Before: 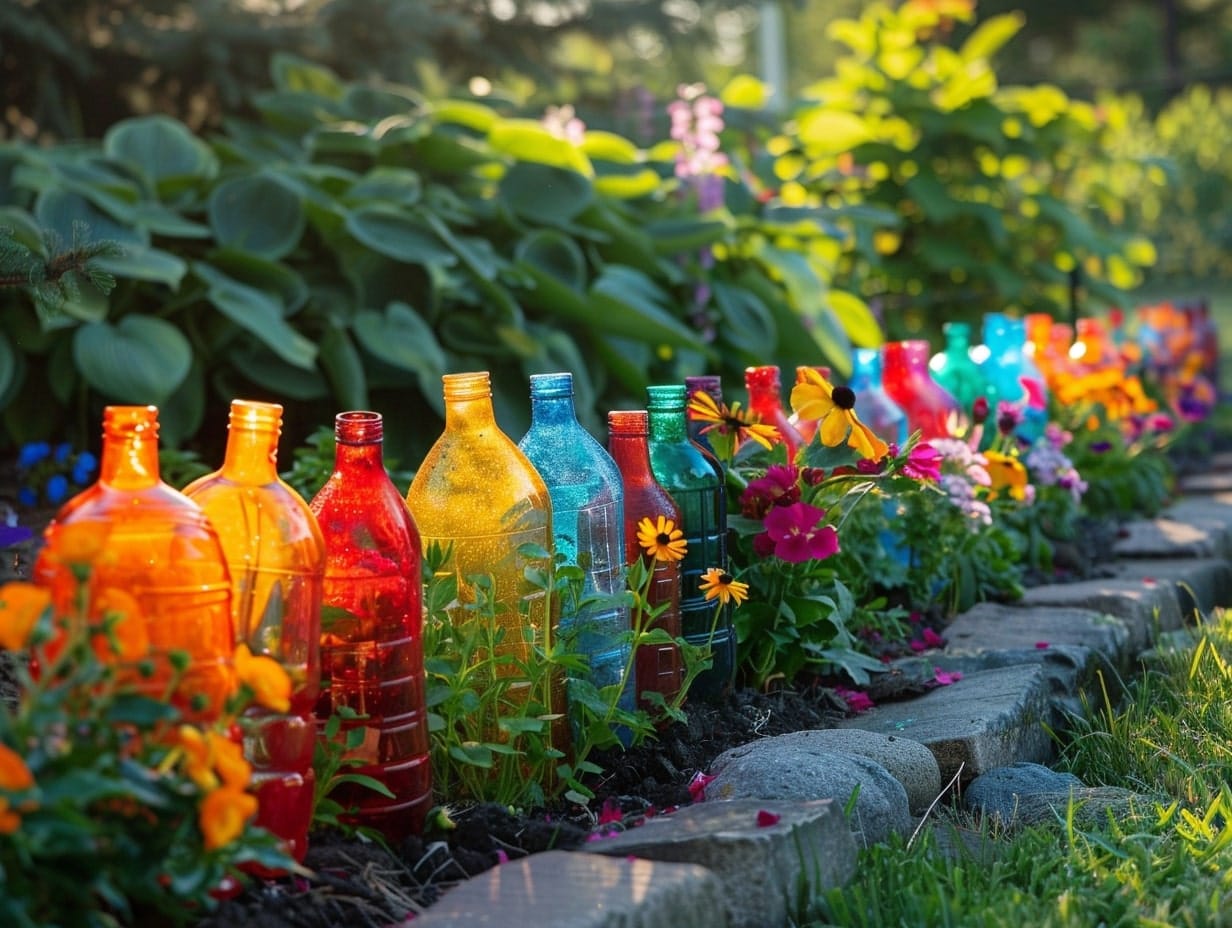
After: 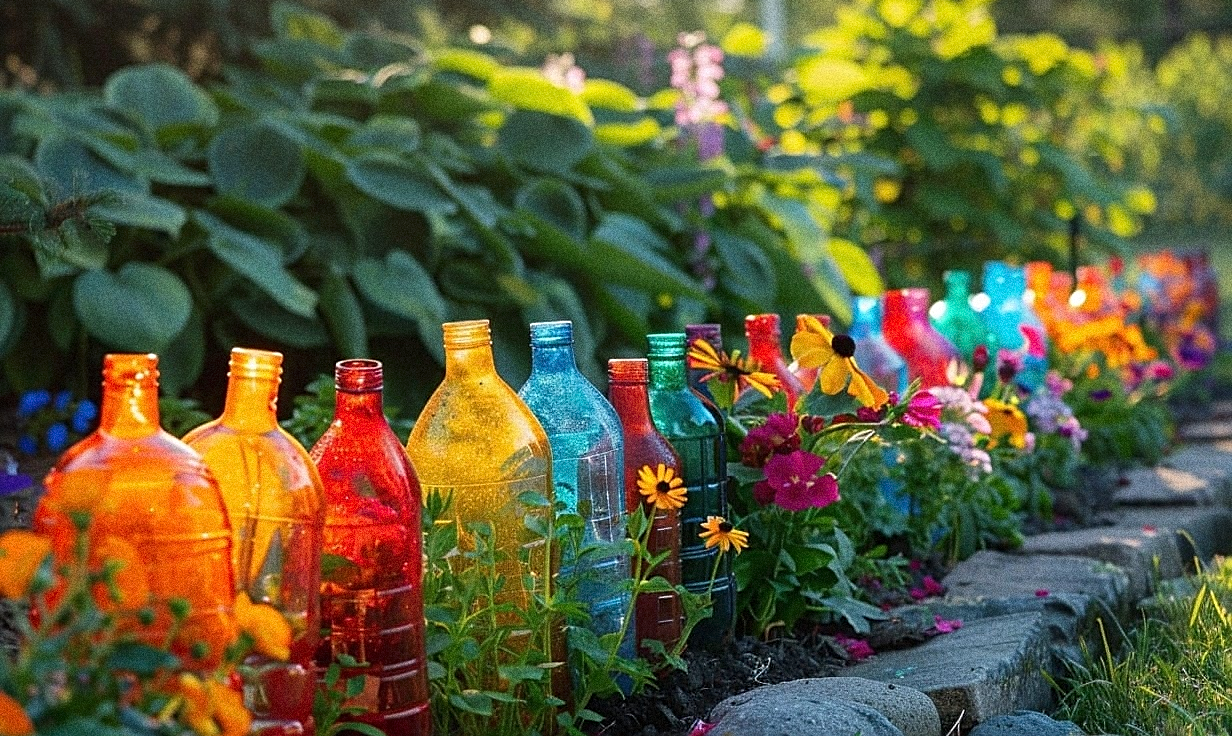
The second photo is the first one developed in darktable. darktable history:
grain: coarseness 14.49 ISO, strength 48.04%, mid-tones bias 35%
crop and rotate: top 5.667%, bottom 14.937%
sharpen: on, module defaults
